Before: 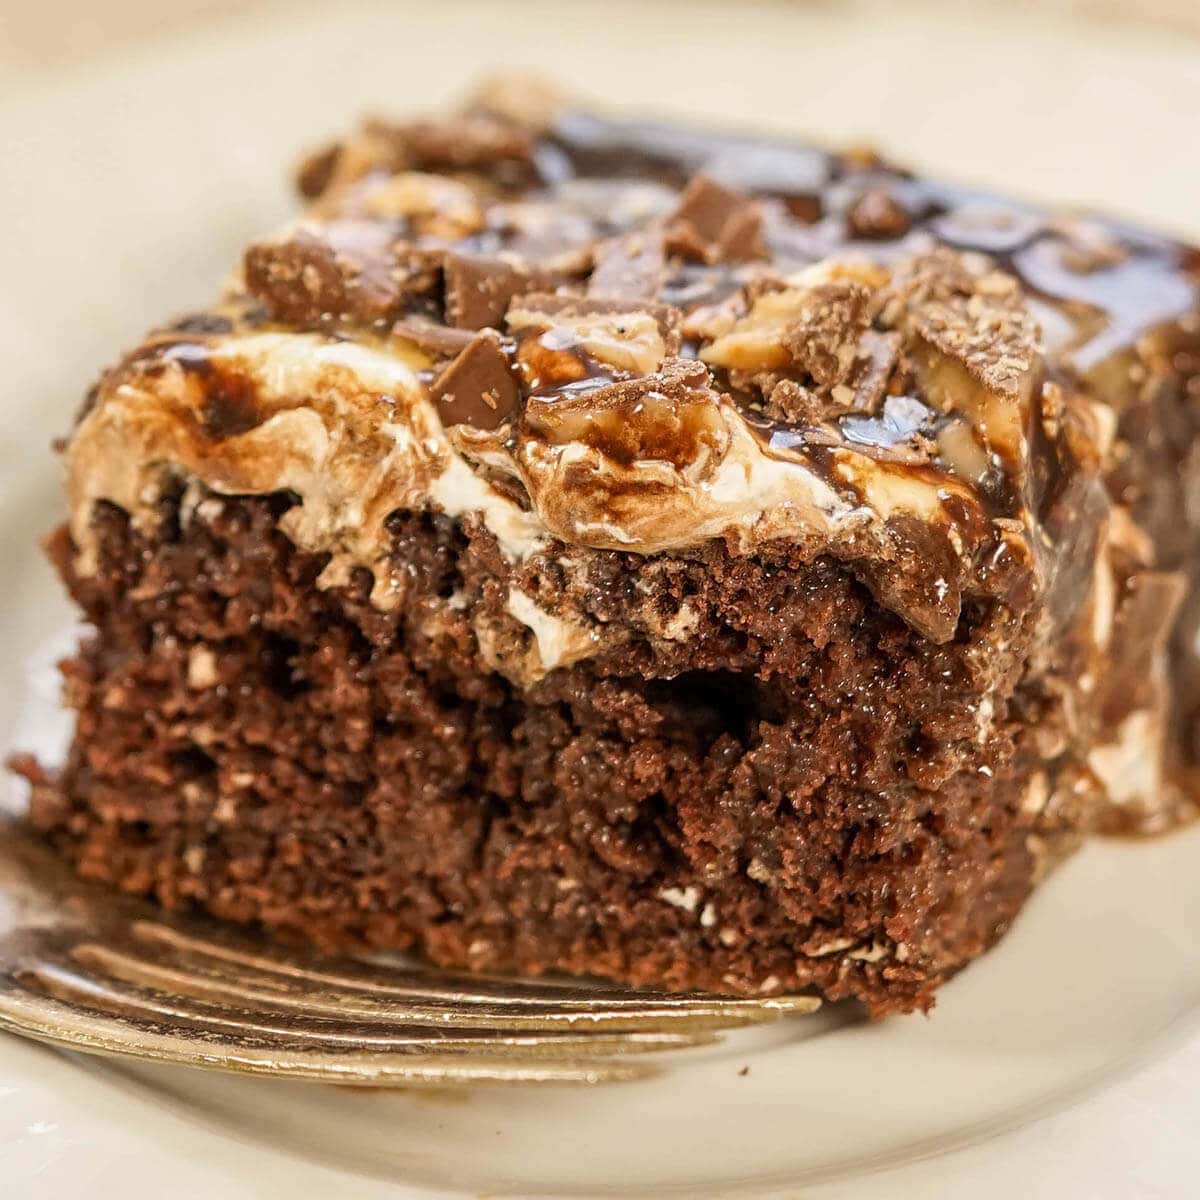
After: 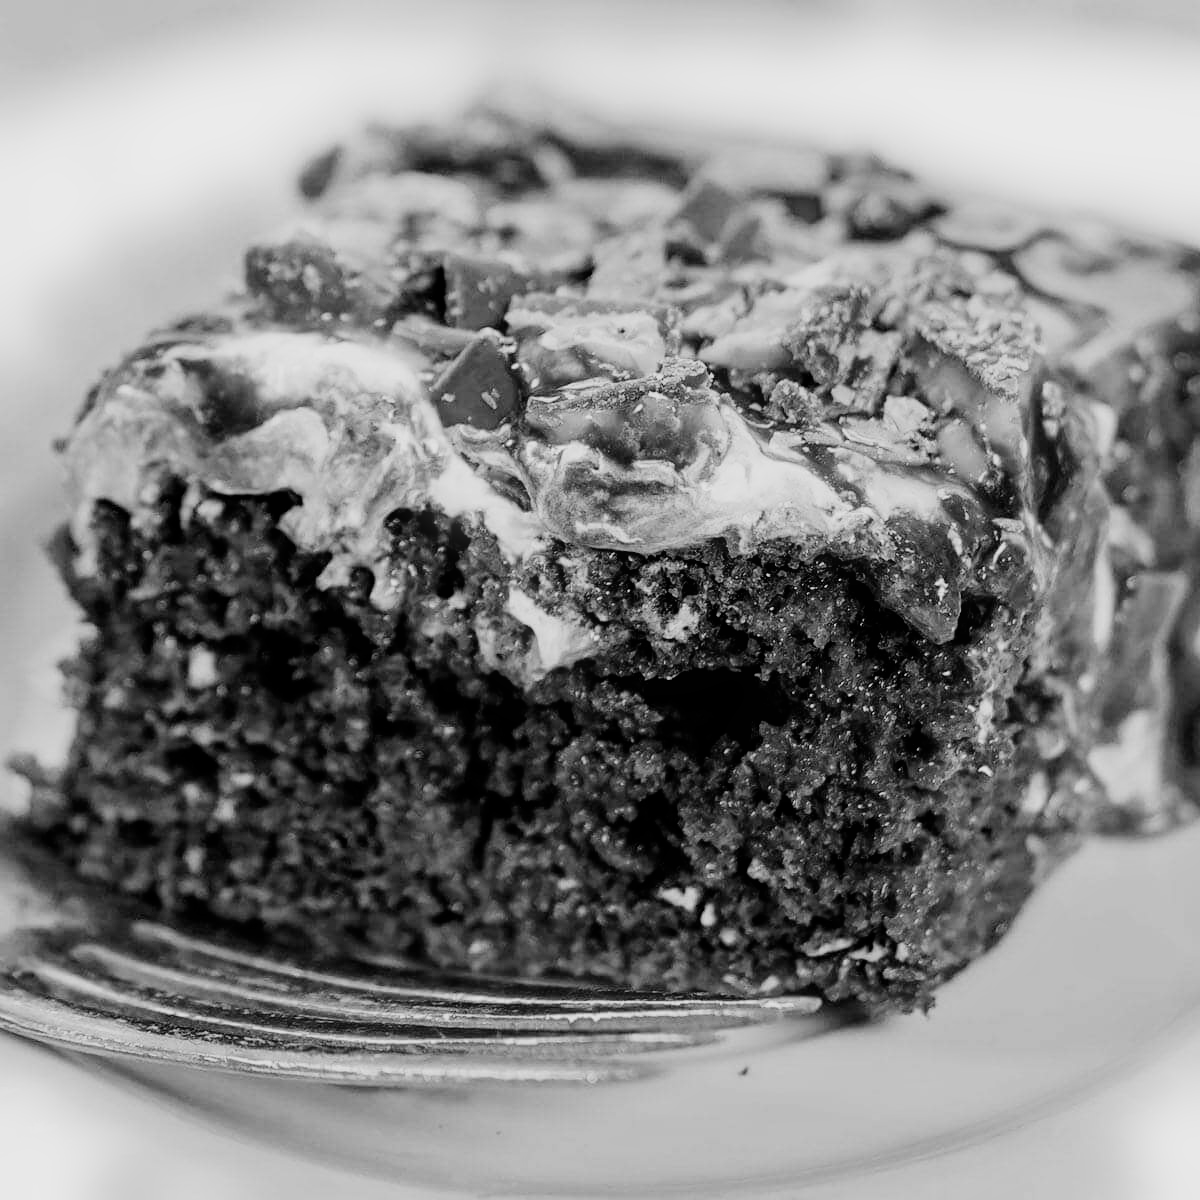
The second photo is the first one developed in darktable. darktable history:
filmic rgb: black relative exposure -5 EV, hardness 2.88, contrast 1.3, highlights saturation mix -30%
monochrome: a 26.22, b 42.67, size 0.8
bloom: size 5%, threshold 95%, strength 15%
